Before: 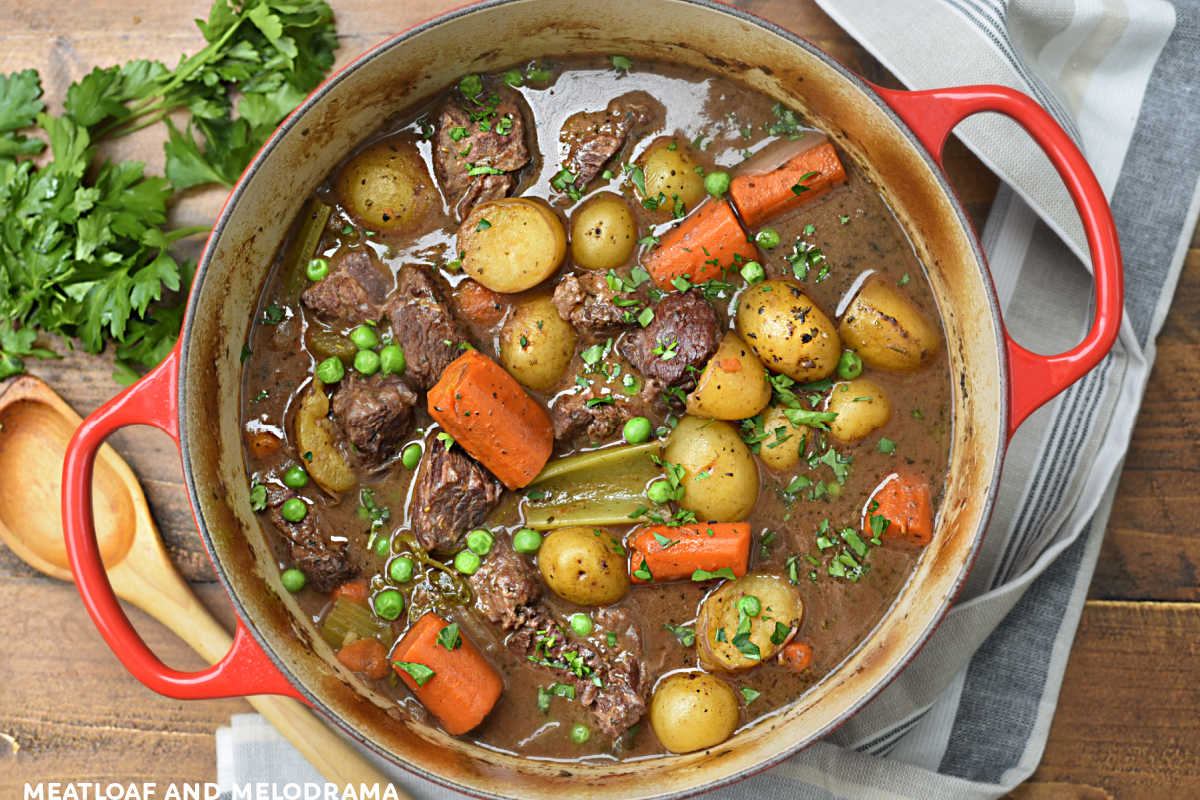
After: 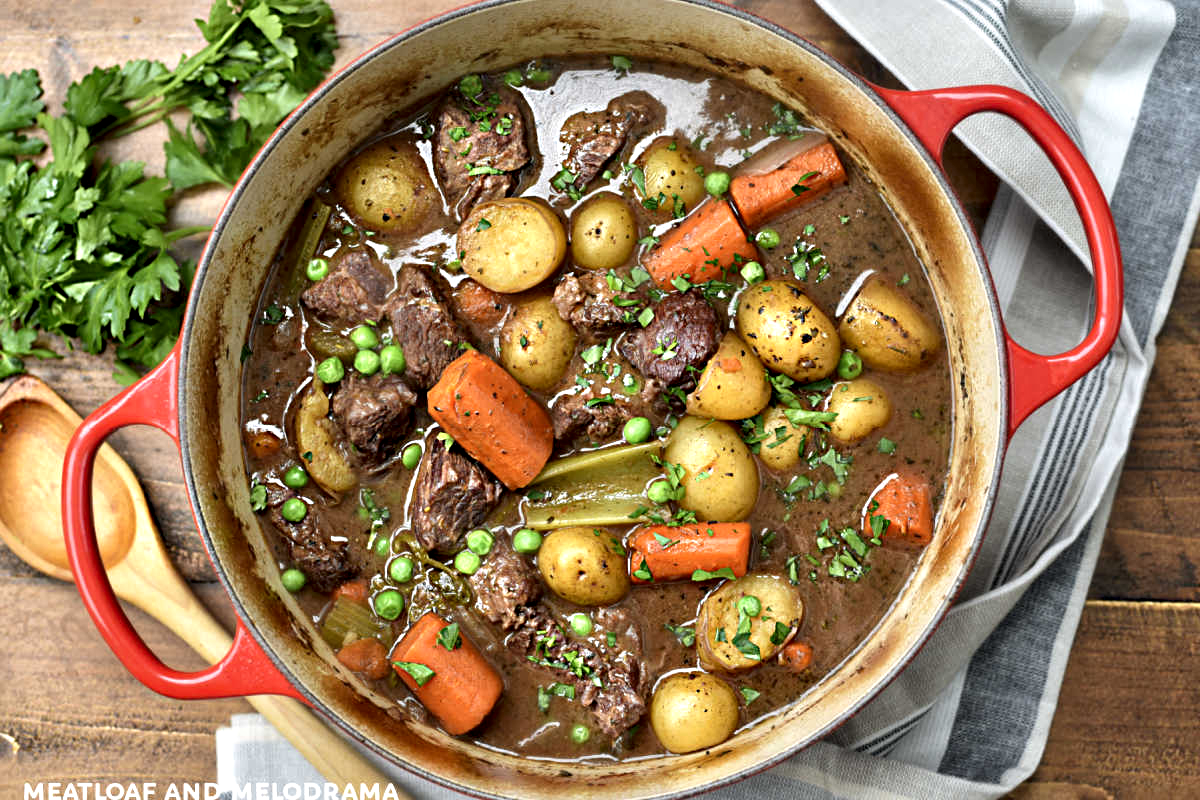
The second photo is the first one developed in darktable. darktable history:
contrast equalizer: octaves 7, y [[0.586, 0.584, 0.576, 0.565, 0.552, 0.539], [0.5 ×6], [0.97, 0.959, 0.919, 0.859, 0.789, 0.717], [0 ×6], [0 ×6]]
local contrast: highlights 107%, shadows 99%, detail 119%, midtone range 0.2
